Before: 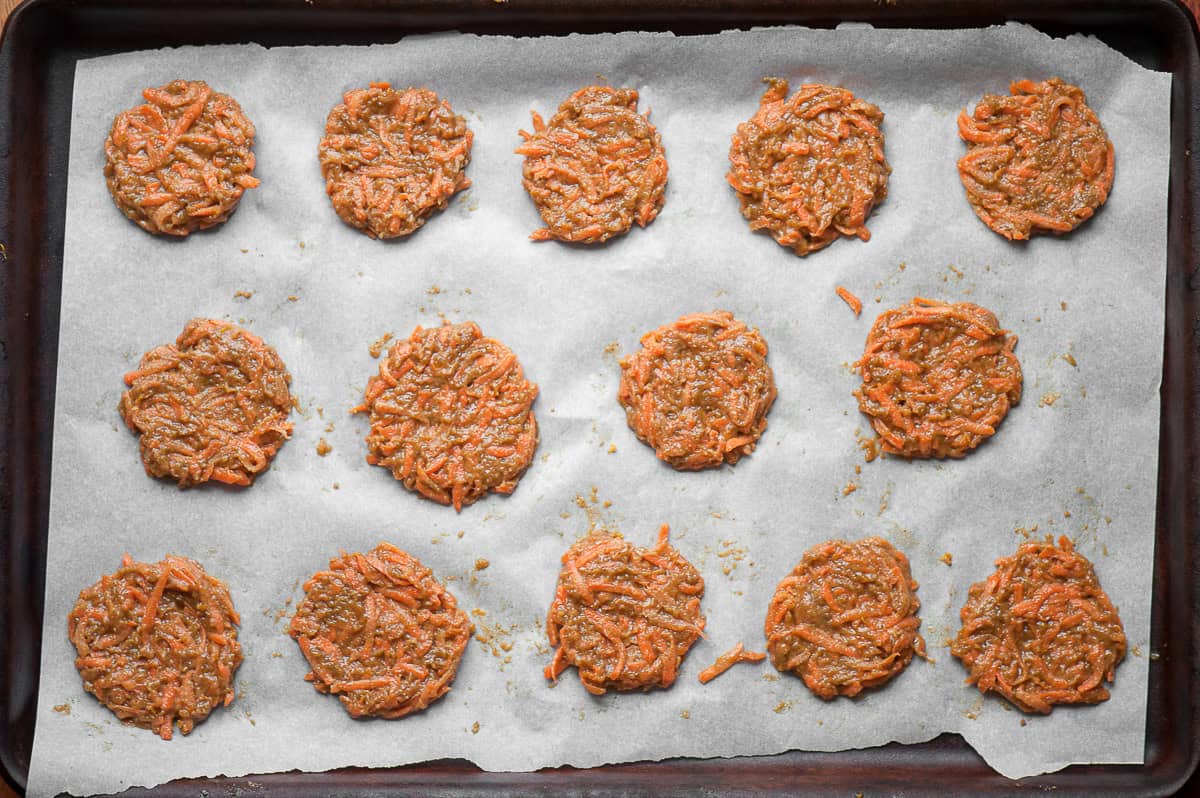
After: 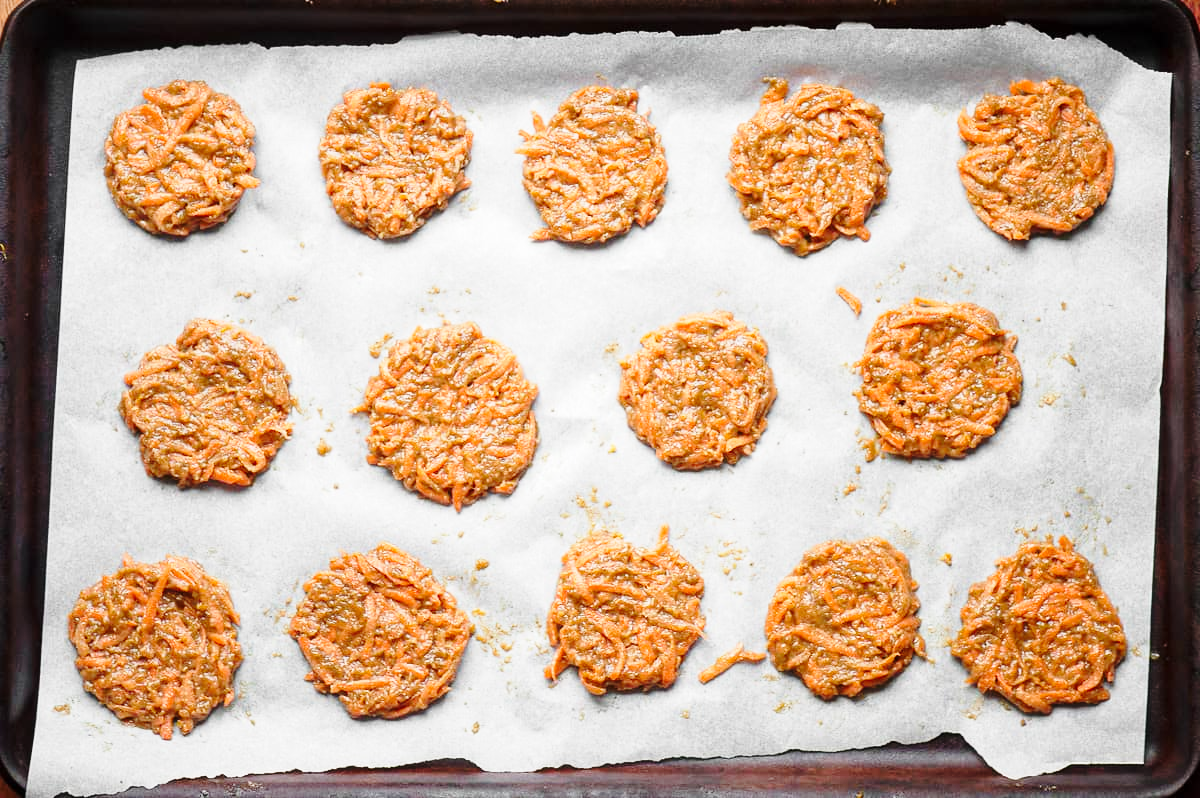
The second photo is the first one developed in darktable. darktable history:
local contrast: mode bilateral grid, contrast 16, coarseness 36, detail 105%, midtone range 0.2
base curve: curves: ch0 [(0, 0) (0.028, 0.03) (0.121, 0.232) (0.46, 0.748) (0.859, 0.968) (1, 1)], preserve colors none
